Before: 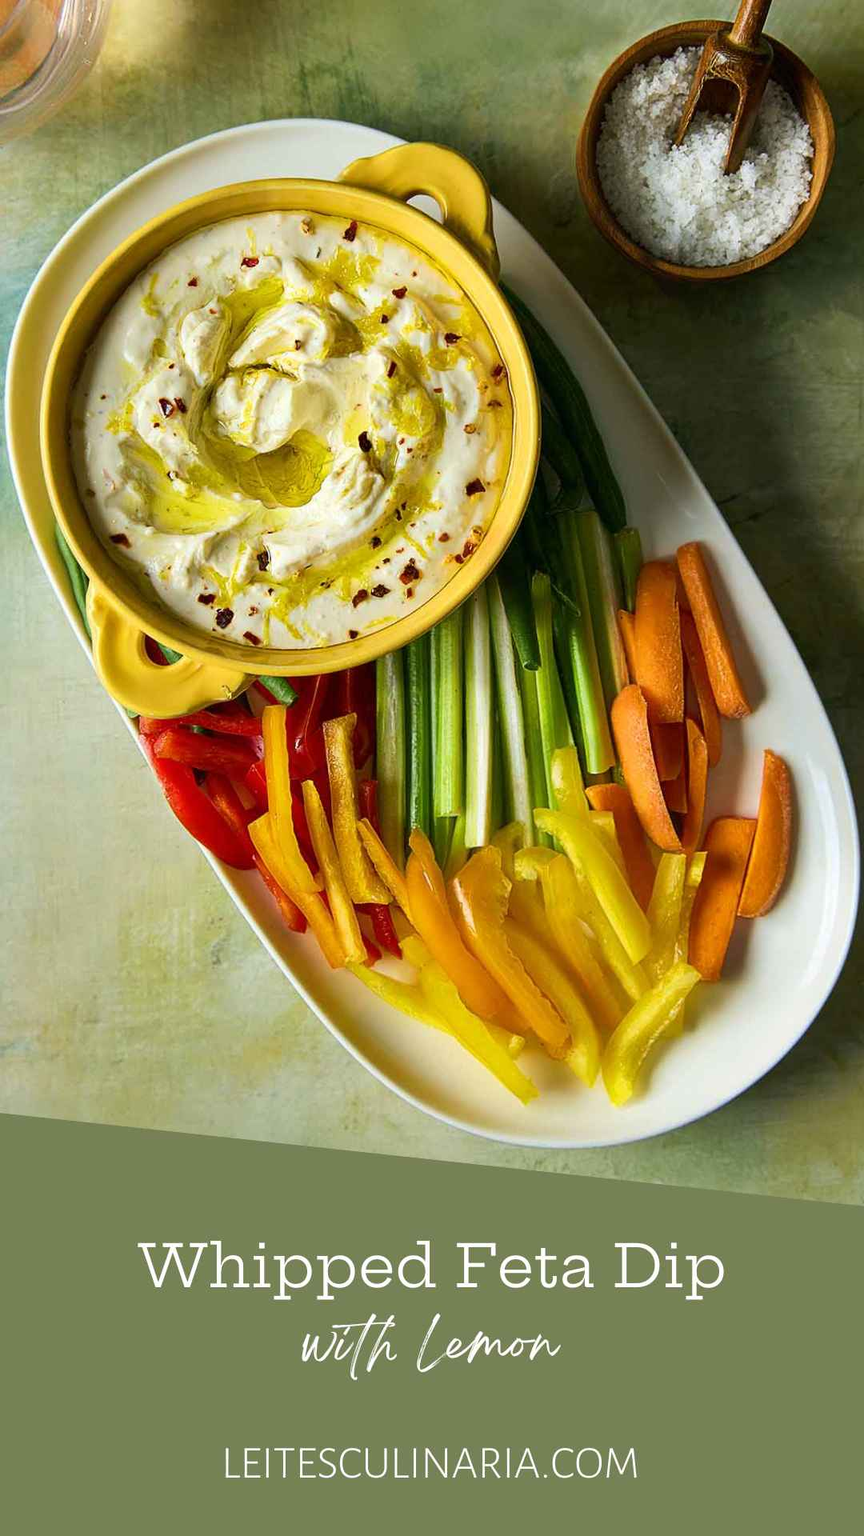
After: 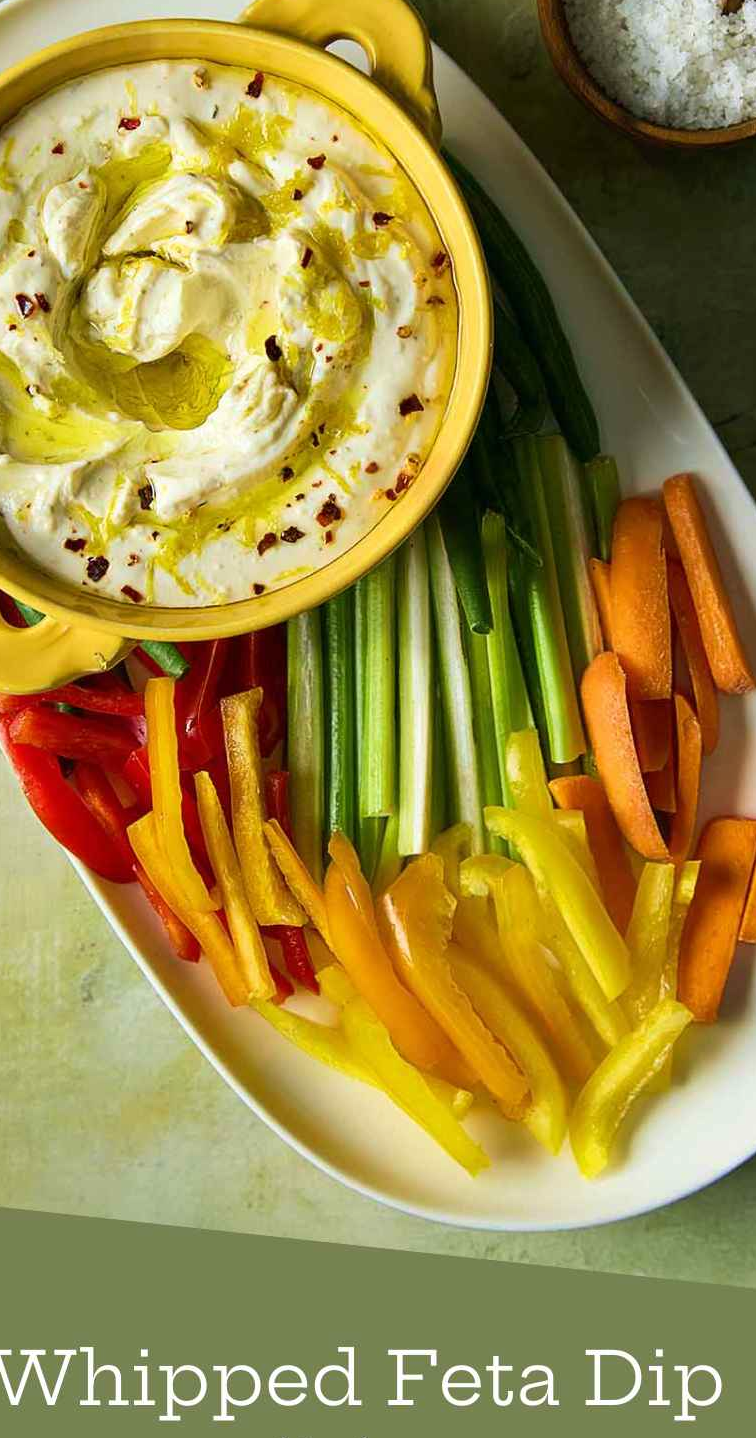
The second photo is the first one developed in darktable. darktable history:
crop and rotate: left 17.032%, top 10.646%, right 12.918%, bottom 14.448%
velvia: strength 14.98%
